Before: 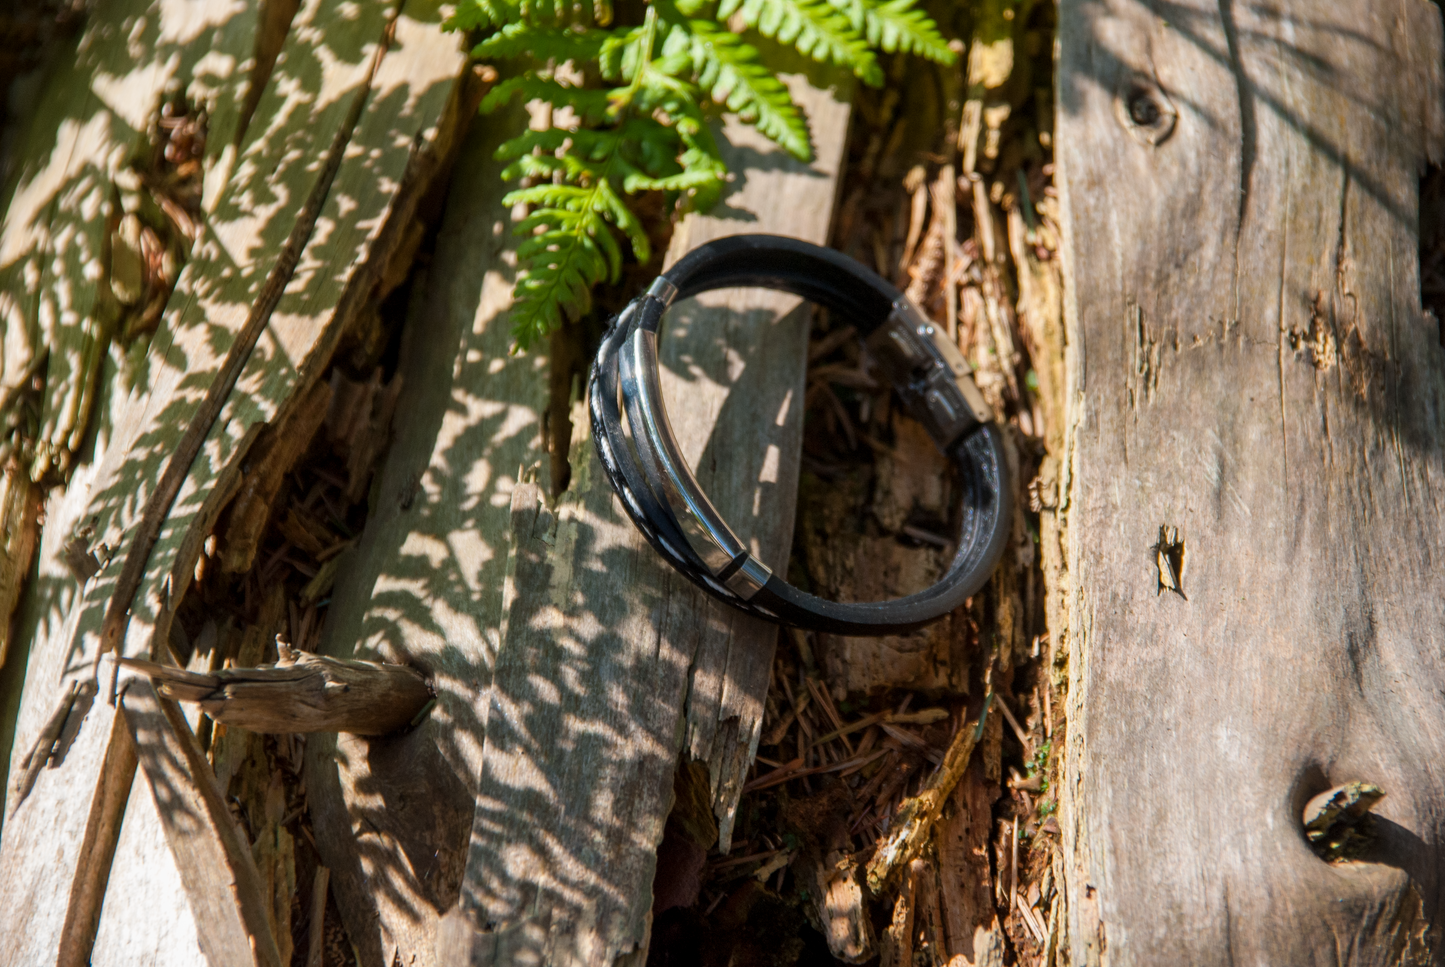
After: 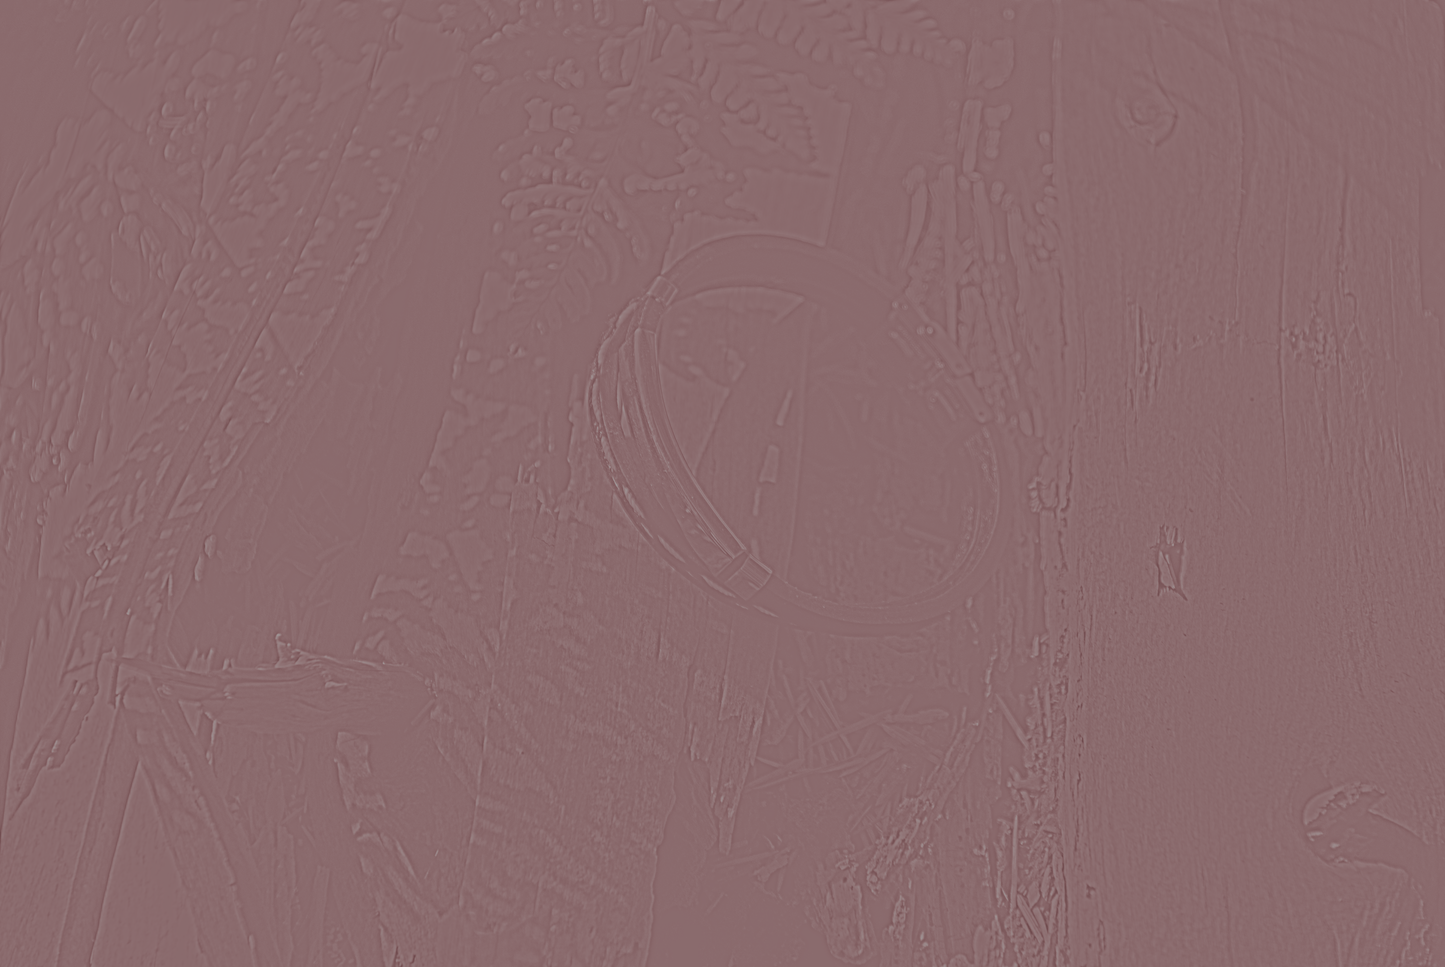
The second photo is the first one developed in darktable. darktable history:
split-toning: on, module defaults
highpass: sharpness 6%, contrast boost 7.63%
